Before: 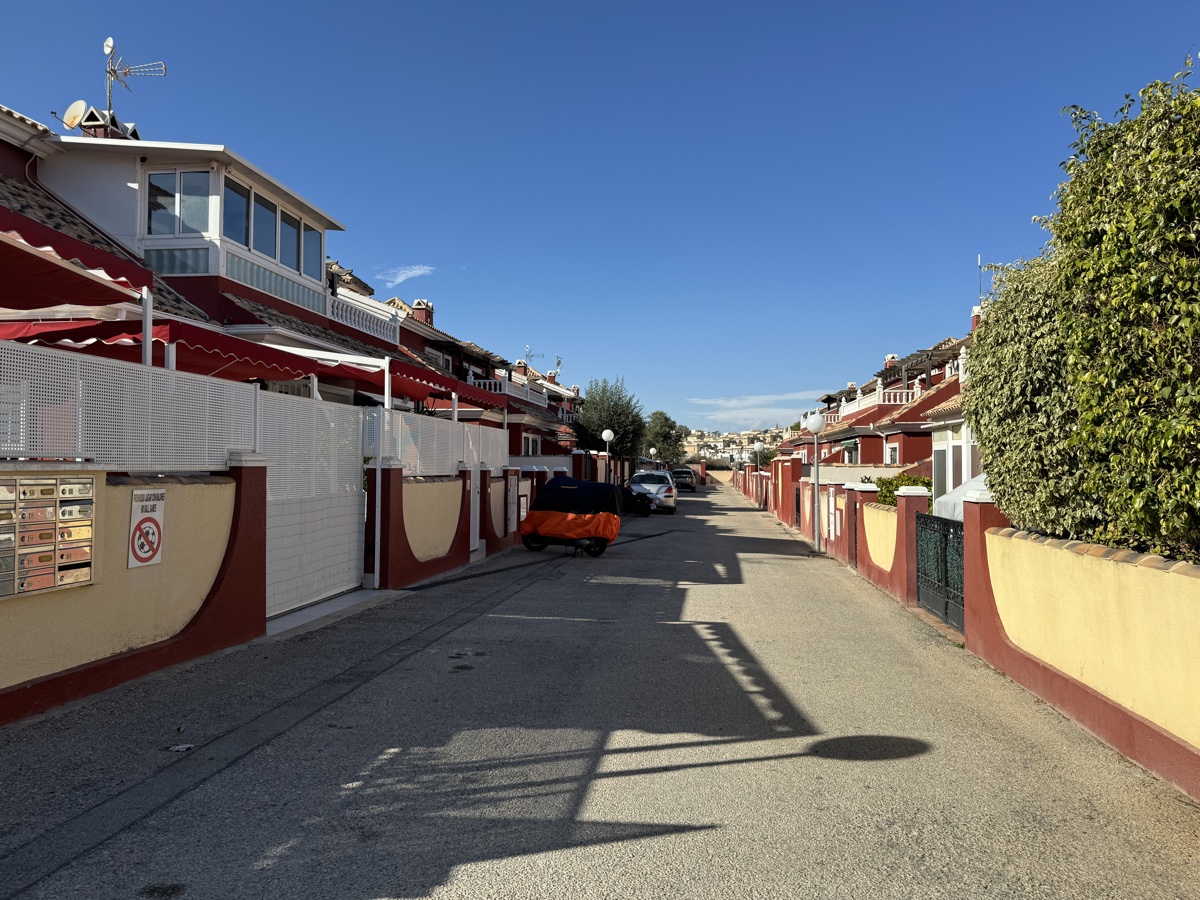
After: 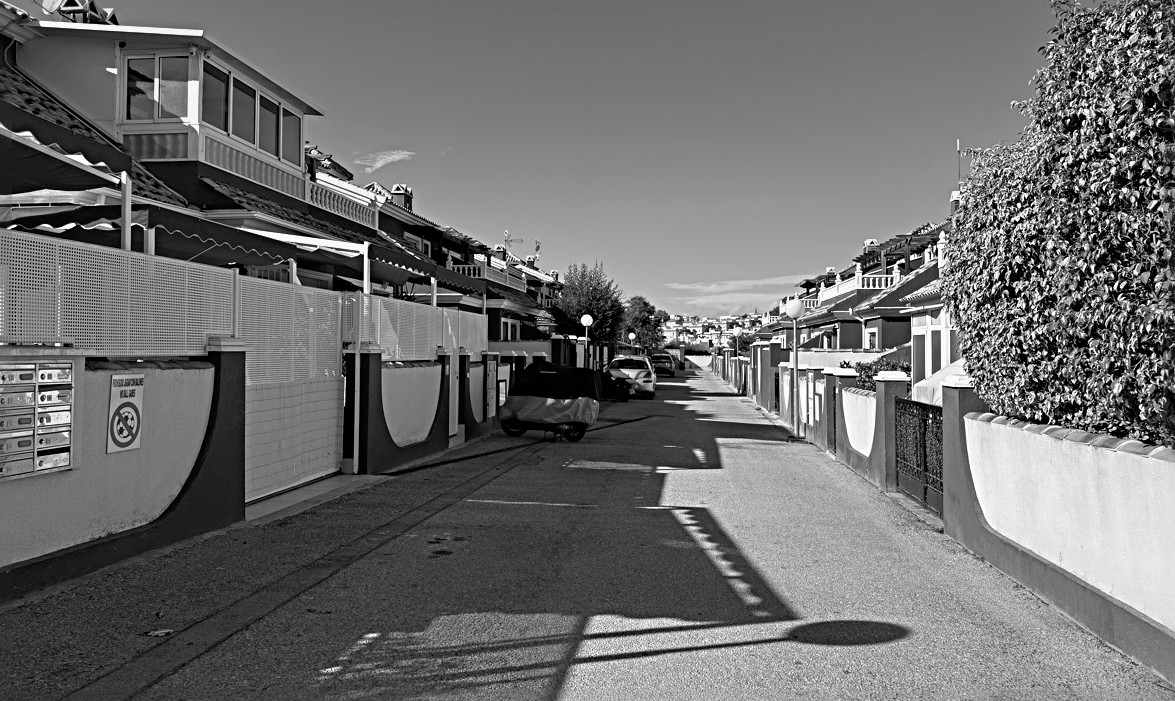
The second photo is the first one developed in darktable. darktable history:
crop and rotate: left 1.814%, top 12.818%, right 0.25%, bottom 9.225%
white balance: red 1.042, blue 1.17
shadows and highlights: shadows 25, highlights -25
sharpen: radius 4.883
monochrome: a 32, b 64, size 2.3
velvia: on, module defaults
